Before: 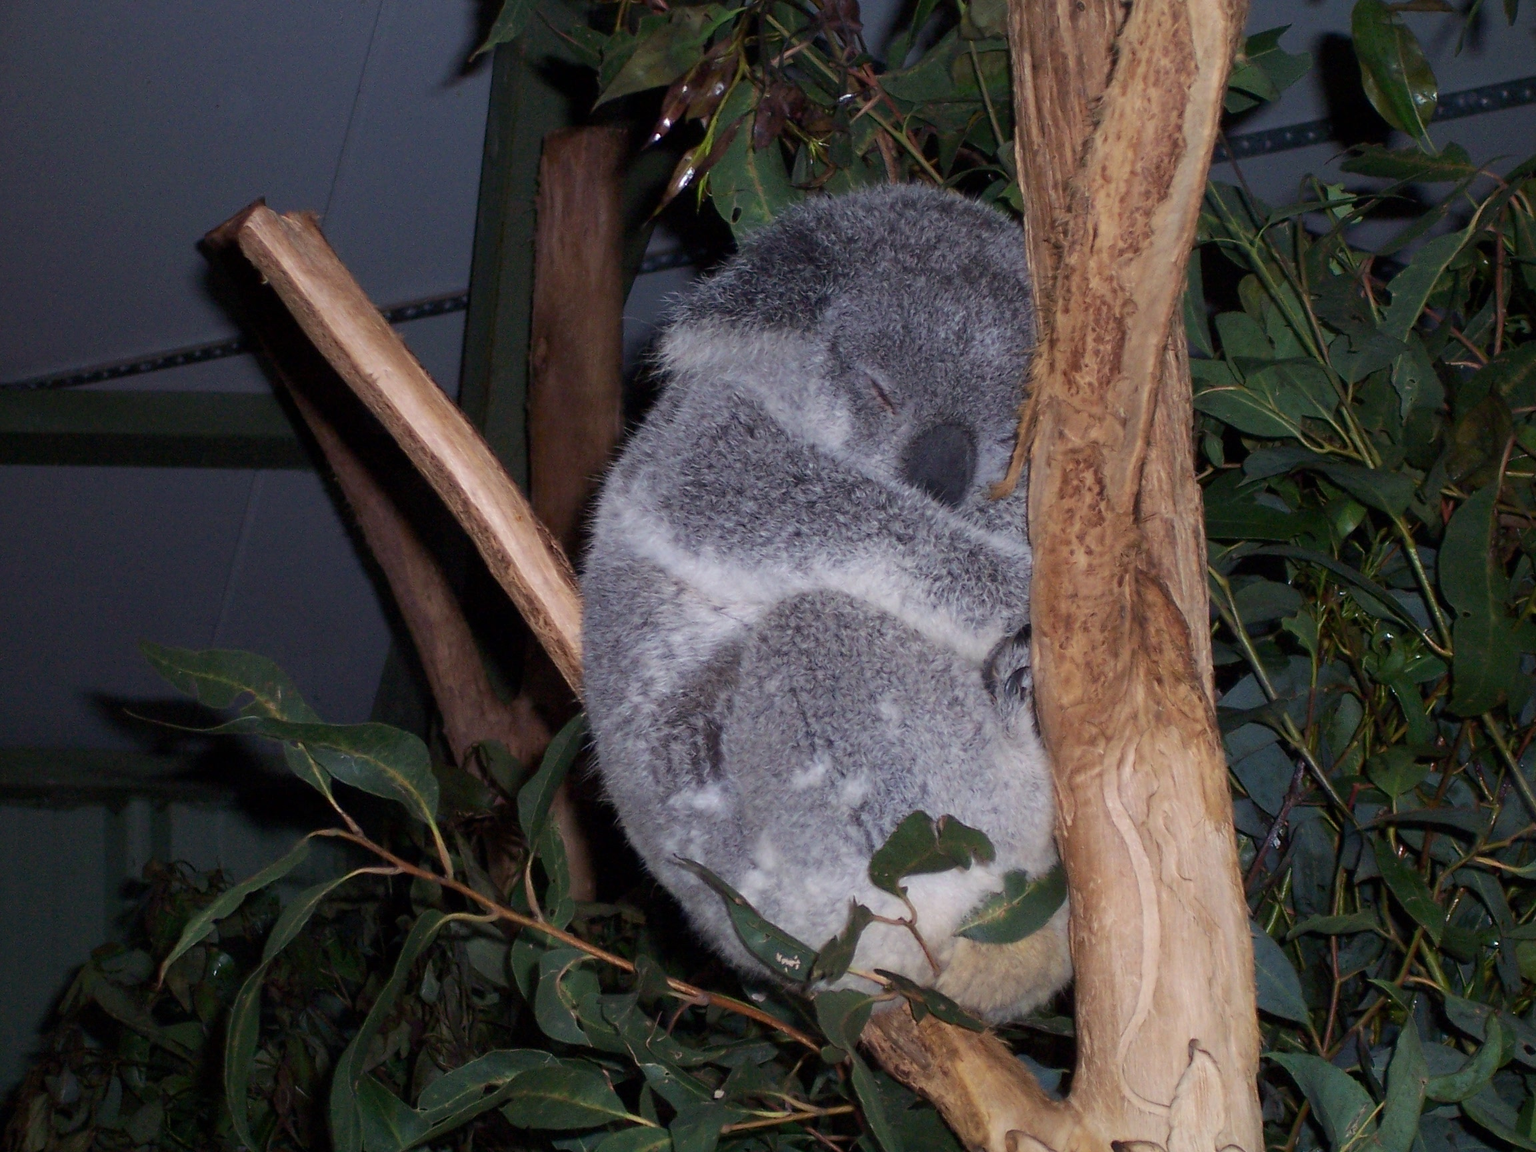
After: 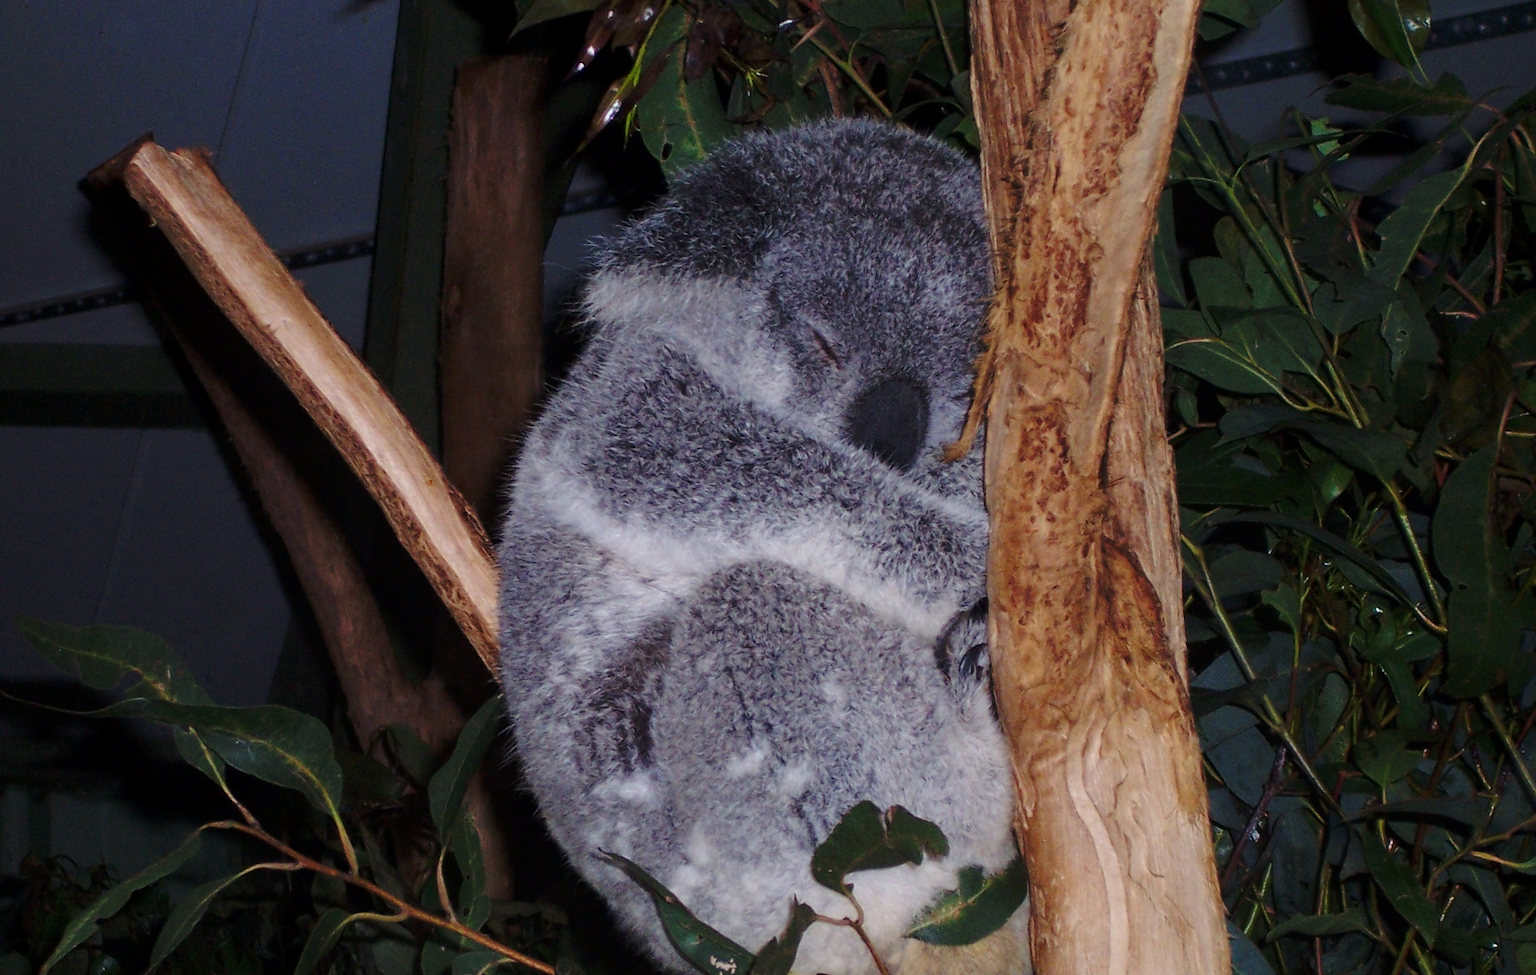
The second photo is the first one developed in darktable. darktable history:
local contrast: detail 110%
crop: left 8.155%, top 6.611%, bottom 15.385%
base curve: curves: ch0 [(0, 0) (0.073, 0.04) (0.157, 0.139) (0.492, 0.492) (0.758, 0.758) (1, 1)], preserve colors none
